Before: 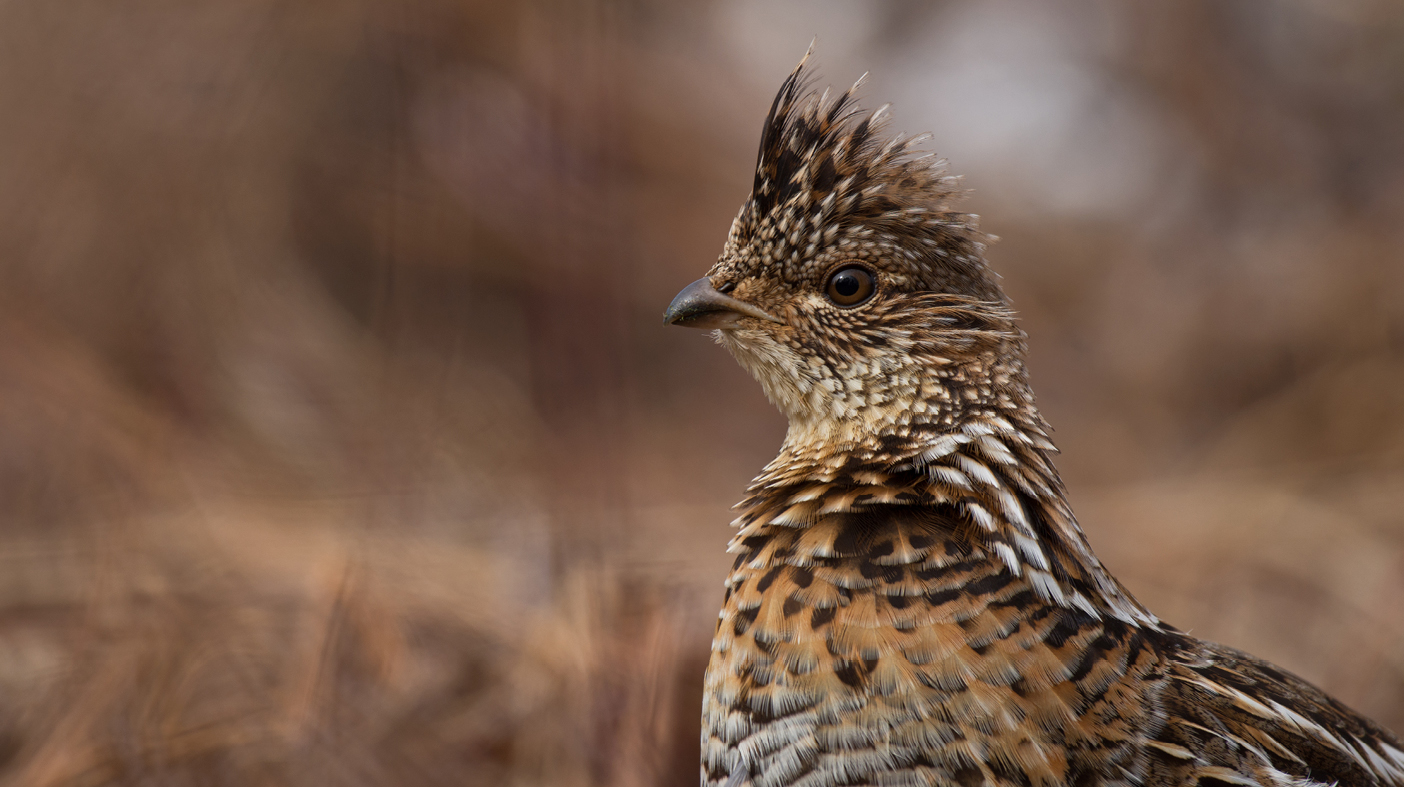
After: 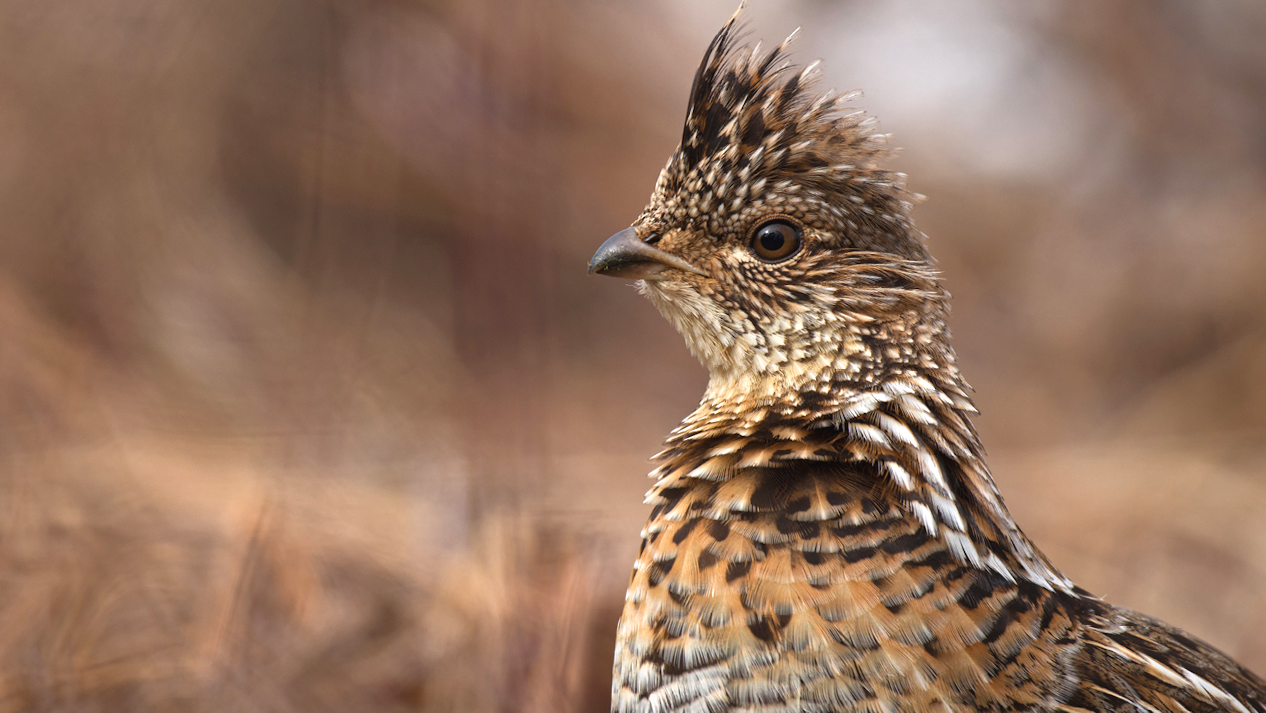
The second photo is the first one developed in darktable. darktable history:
crop and rotate: angle -1.83°, left 3.083%, top 3.945%, right 1.6%, bottom 0.463%
exposure: black level correction -0.002, exposure 0.704 EV, compensate highlight preservation false
